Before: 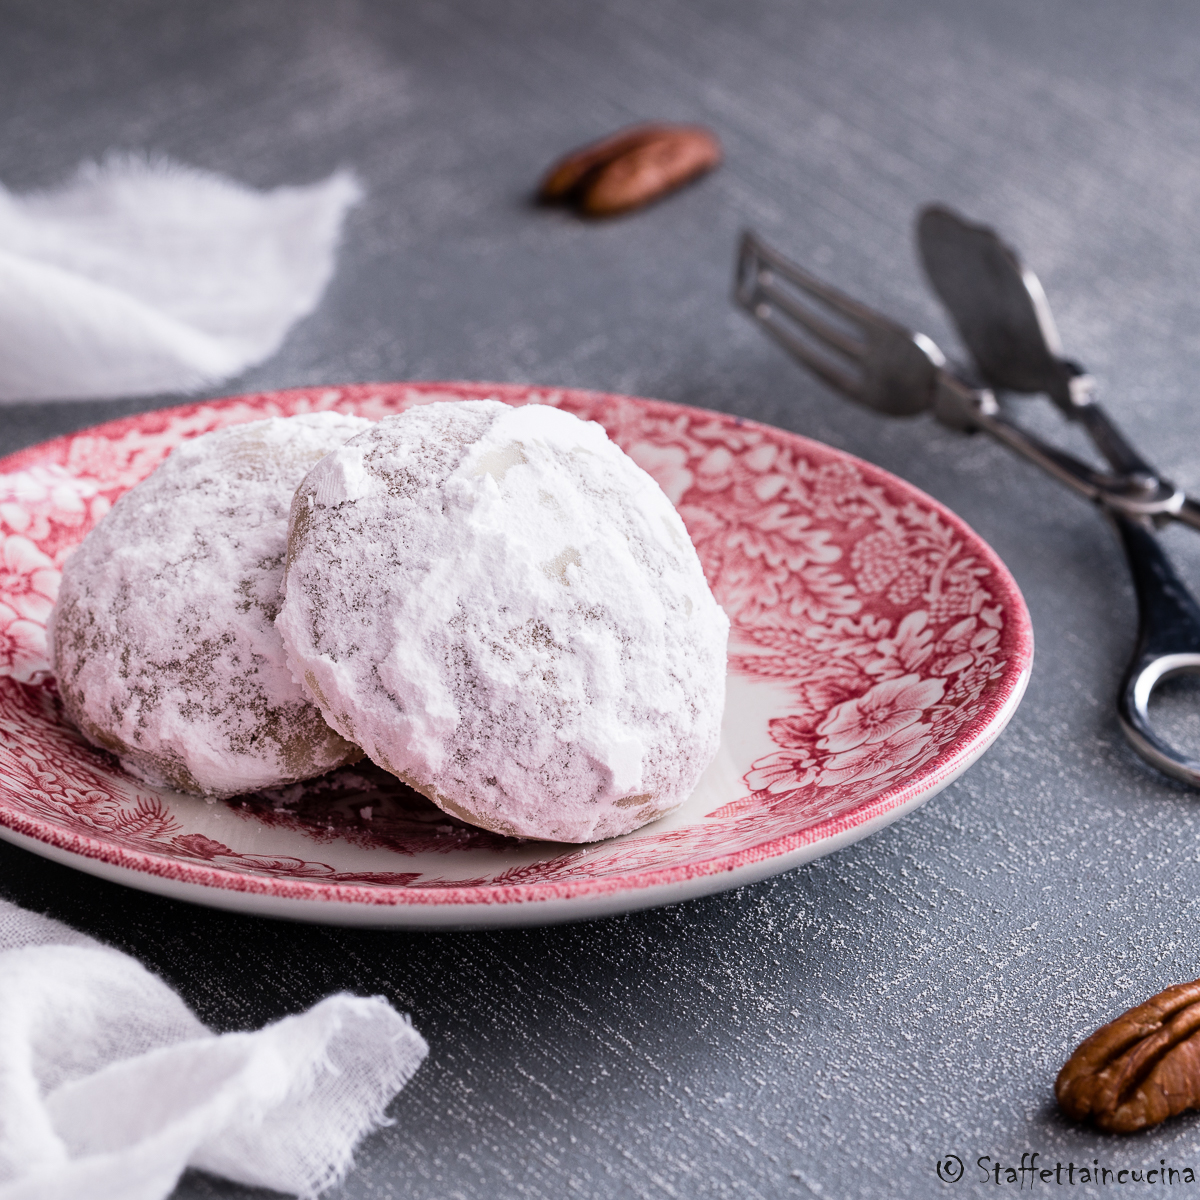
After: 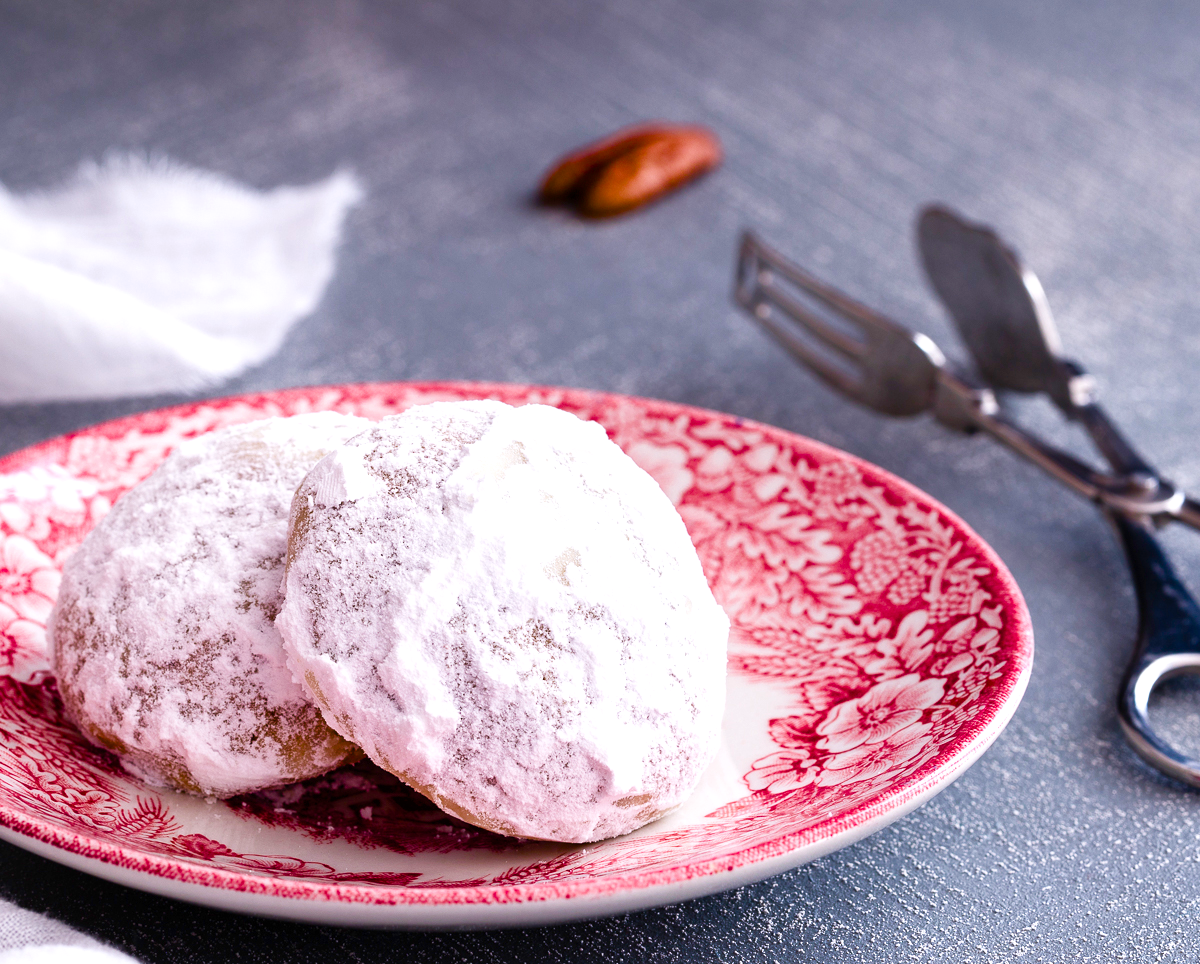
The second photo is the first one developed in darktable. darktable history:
color balance rgb: perceptual saturation grading › global saturation 24.74%, perceptual saturation grading › highlights -51.22%, perceptual saturation grading › mid-tones 19.16%, perceptual saturation grading › shadows 60.98%, global vibrance 50%
crop: bottom 19.644%
exposure: black level correction 0, exposure 0.4 EV, compensate exposure bias true, compensate highlight preservation false
